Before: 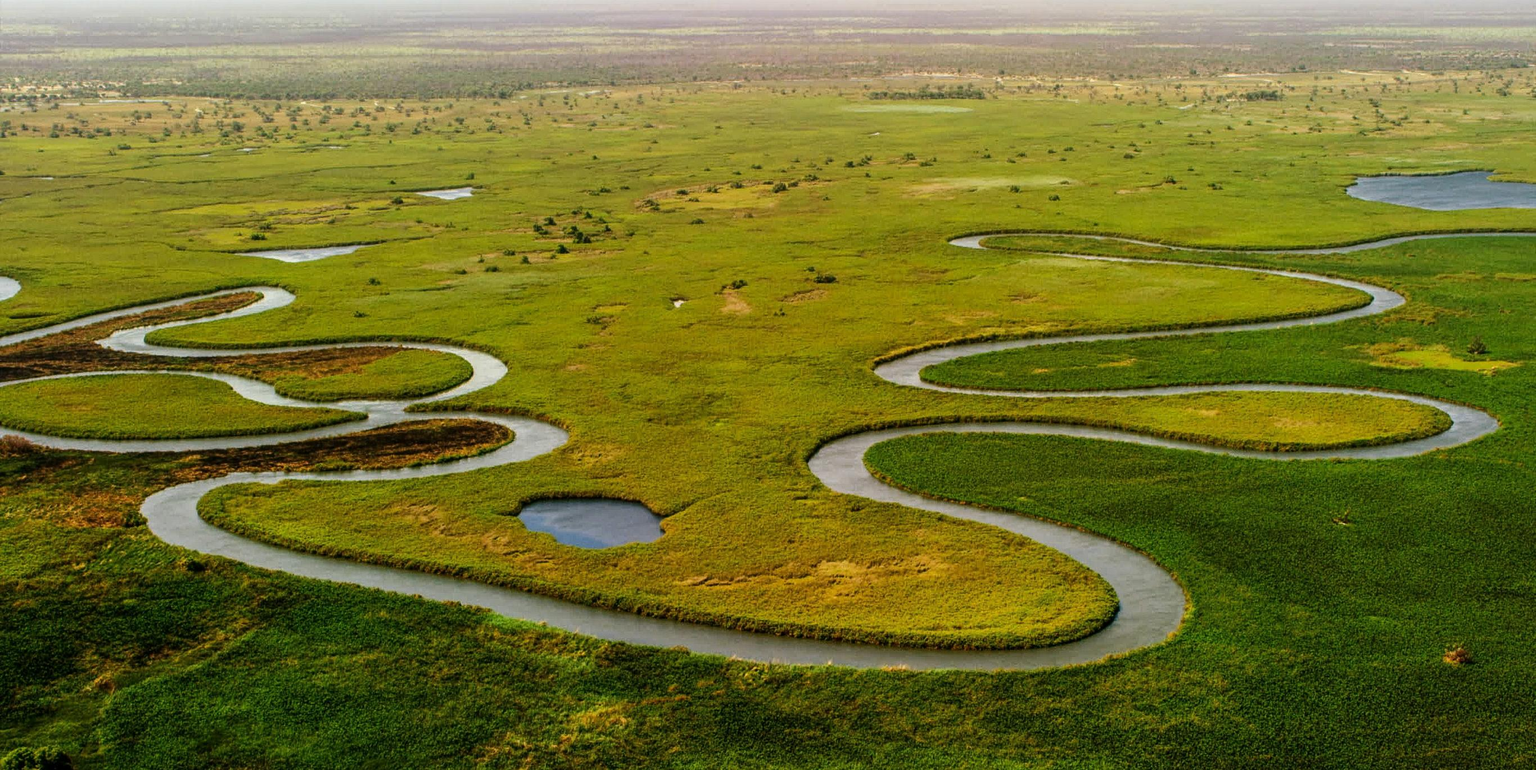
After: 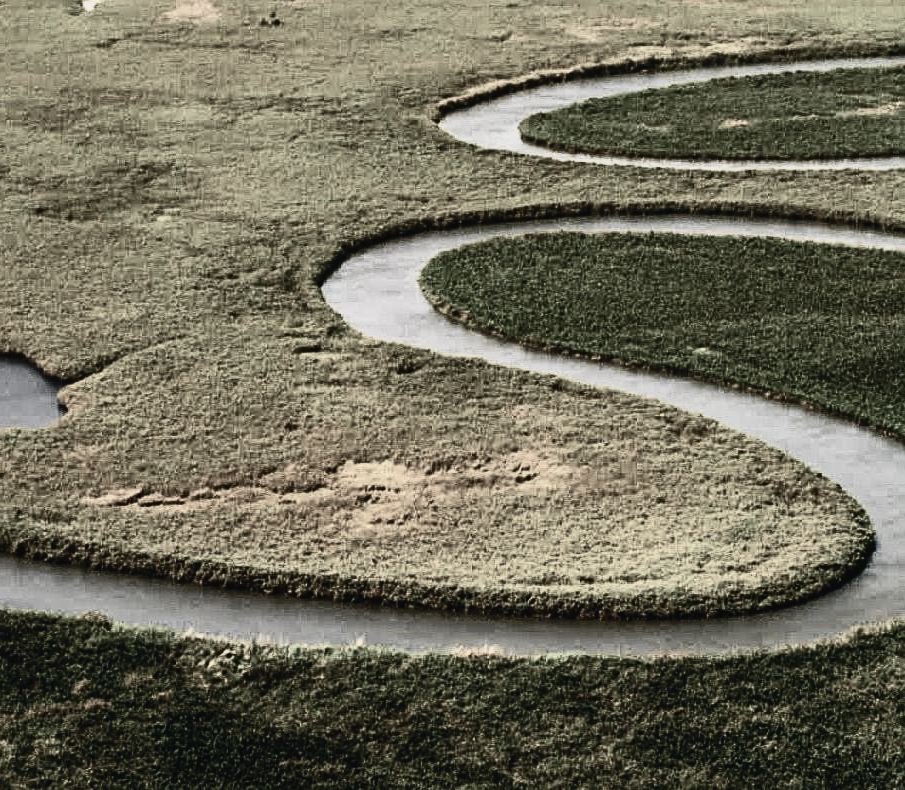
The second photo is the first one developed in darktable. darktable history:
sharpen: amount 0.2
crop: left 40.878%, top 39.176%, right 25.993%, bottom 3.081%
tone curve: curves: ch0 [(0, 0.023) (0.132, 0.075) (0.256, 0.2) (0.463, 0.494) (0.699, 0.816) (0.813, 0.898) (1, 0.943)]; ch1 [(0, 0) (0.32, 0.306) (0.441, 0.41) (0.476, 0.466) (0.498, 0.5) (0.518, 0.519) (0.546, 0.571) (0.604, 0.651) (0.733, 0.817) (1, 1)]; ch2 [(0, 0) (0.312, 0.313) (0.431, 0.425) (0.483, 0.477) (0.503, 0.503) (0.526, 0.507) (0.564, 0.575) (0.614, 0.695) (0.713, 0.767) (0.985, 0.966)], color space Lab, independent channels
tone equalizer: -8 EV -0.417 EV, -7 EV -0.389 EV, -6 EV -0.333 EV, -5 EV -0.222 EV, -3 EV 0.222 EV, -2 EV 0.333 EV, -1 EV 0.389 EV, +0 EV 0.417 EV, edges refinement/feathering 500, mask exposure compensation -1.57 EV, preserve details no
color correction: saturation 0.2
